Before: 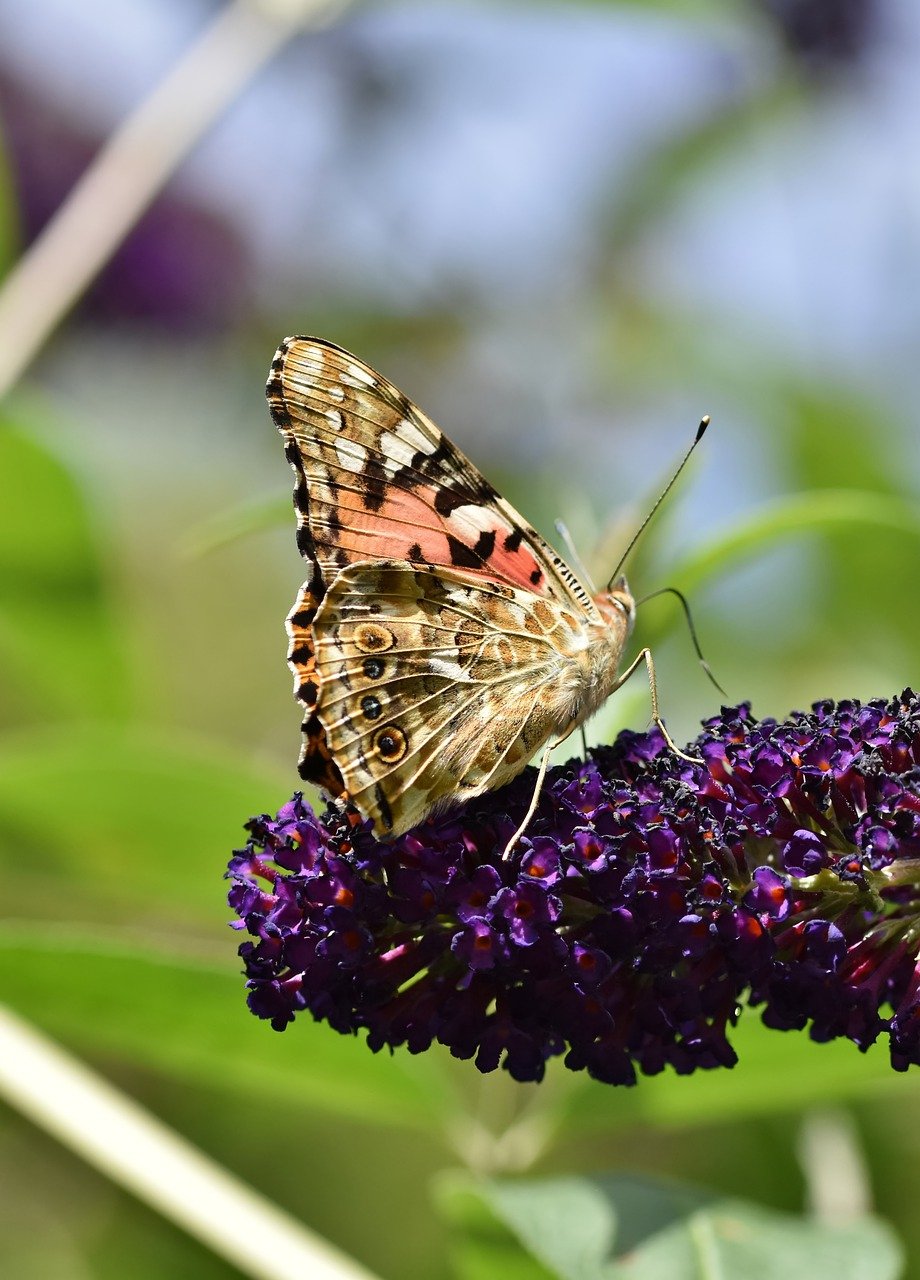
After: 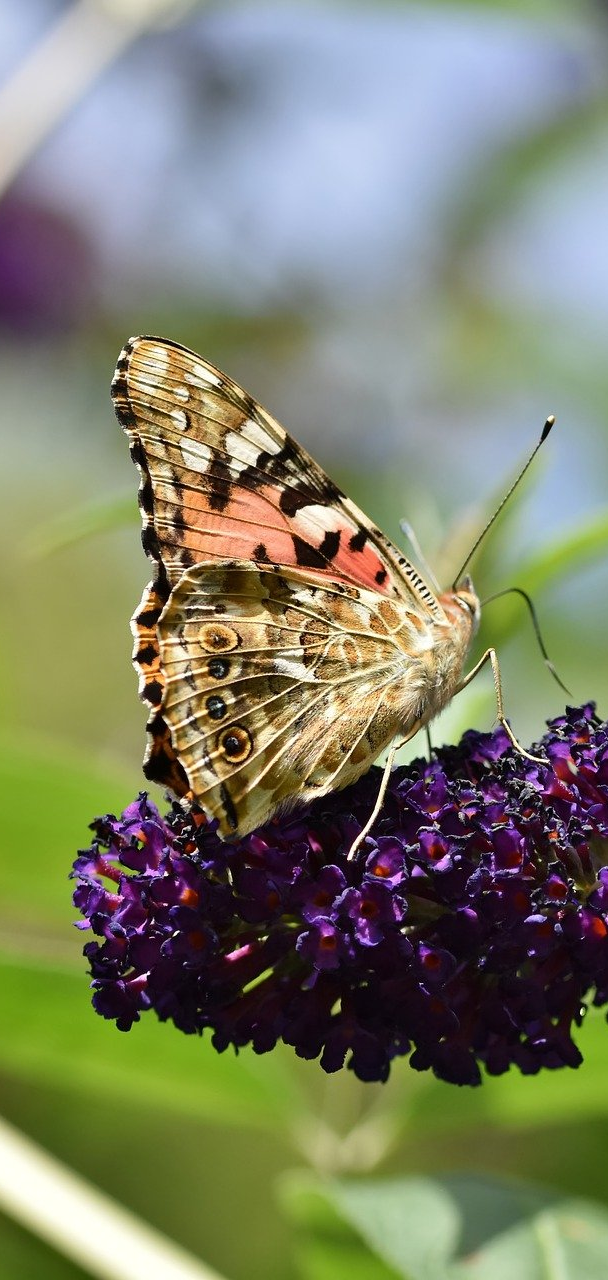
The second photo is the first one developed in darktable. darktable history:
crop: left 16.948%, right 16.935%
